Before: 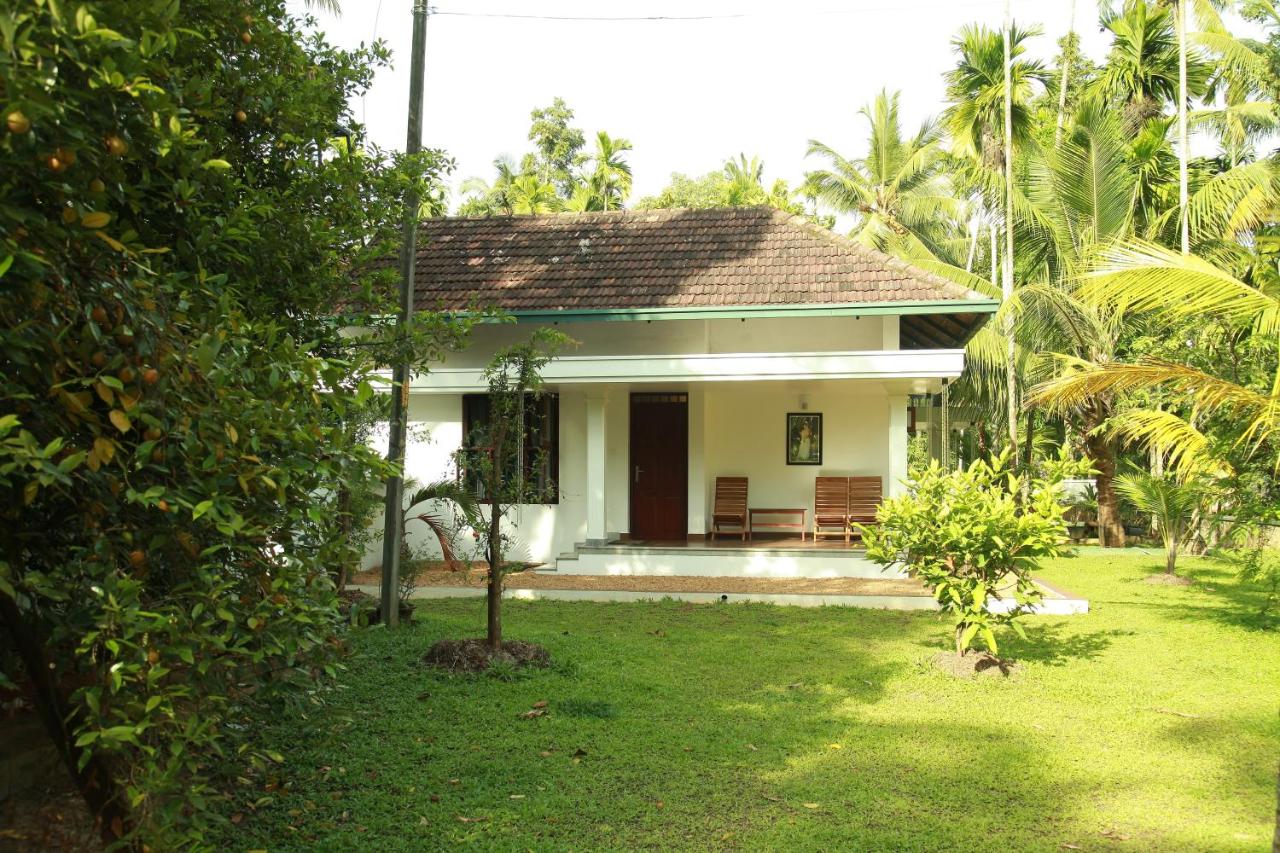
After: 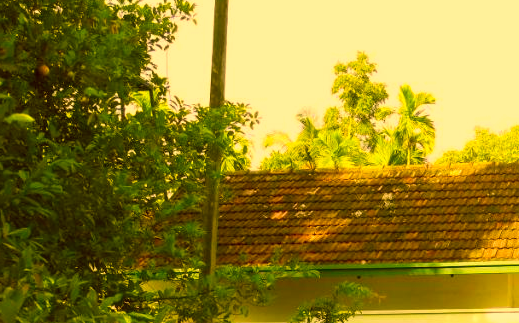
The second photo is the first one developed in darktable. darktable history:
crop: left 15.452%, top 5.459%, right 43.956%, bottom 56.62%
color correction: highlights a* 10.44, highlights b* 30.04, shadows a* 2.73, shadows b* 17.51, saturation 1.72
